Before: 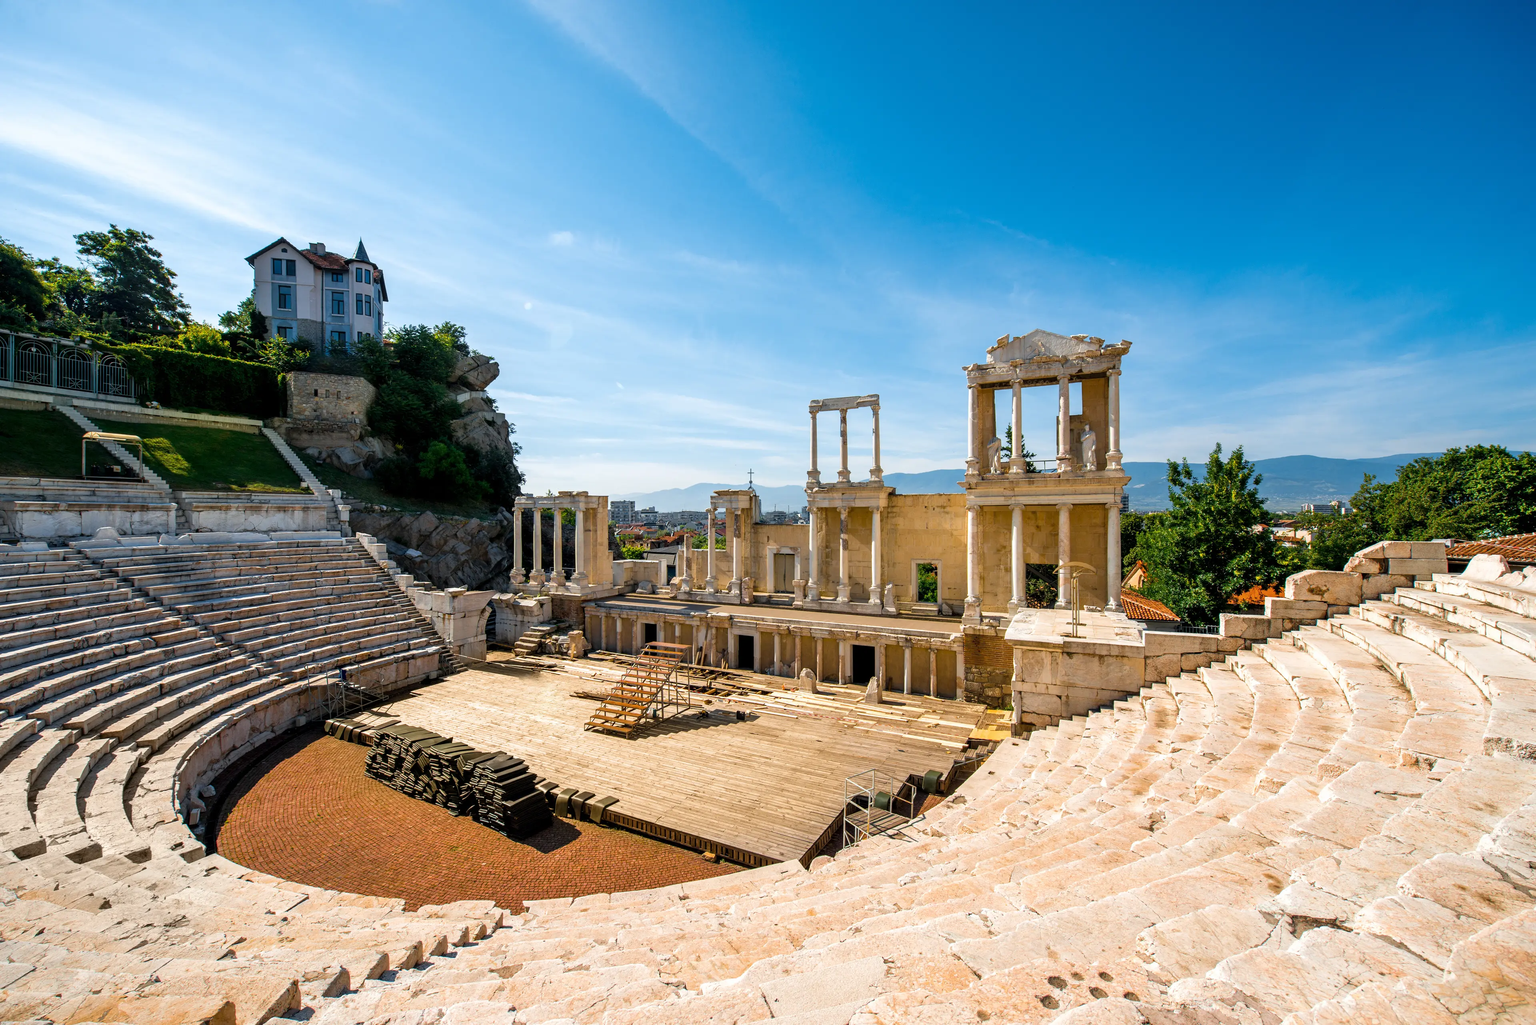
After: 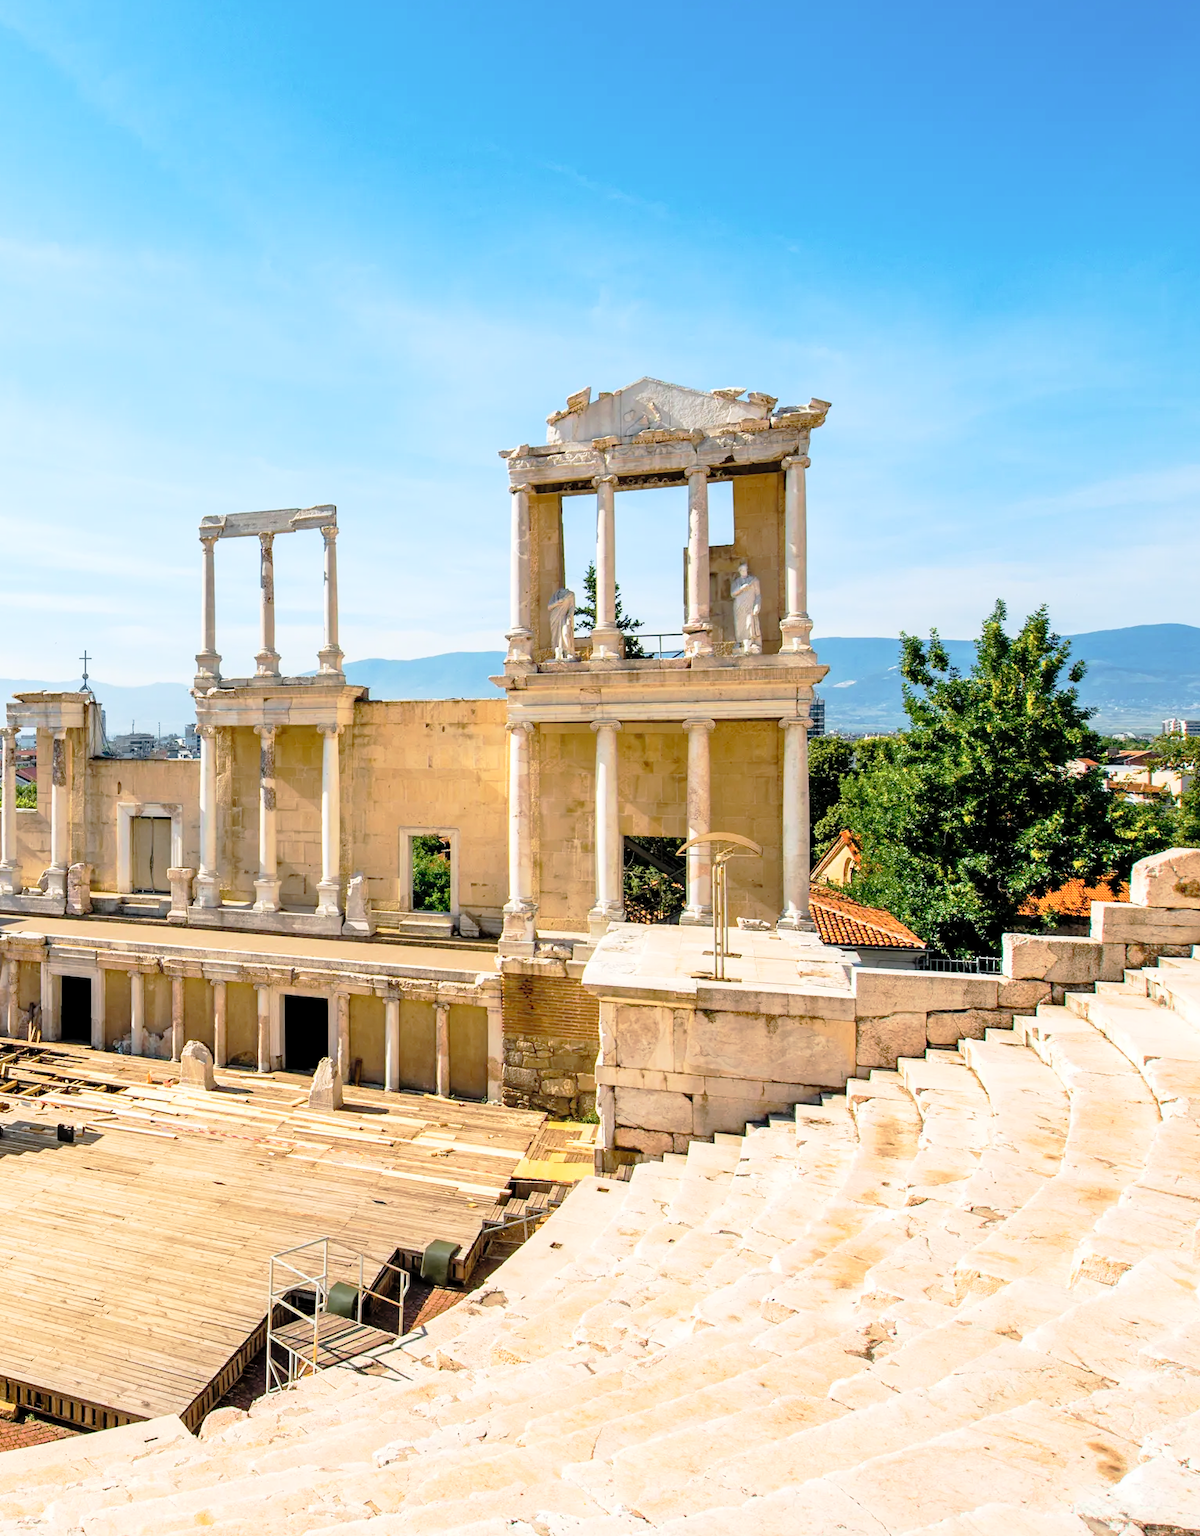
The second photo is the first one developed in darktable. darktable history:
contrast brightness saturation: contrast 0.142, brightness 0.218
tone curve: curves: ch0 [(0.024, 0) (0.075, 0.034) (0.145, 0.098) (0.257, 0.259) (0.408, 0.45) (0.611, 0.64) (0.81, 0.857) (1, 1)]; ch1 [(0, 0) (0.287, 0.198) (0.501, 0.506) (0.56, 0.57) (0.712, 0.777) (0.976, 0.992)]; ch2 [(0, 0) (0.5, 0.5) (0.523, 0.552) (0.59, 0.603) (0.681, 0.754) (1, 1)], preserve colors none
crop: left 46.044%, top 13.311%, right 13.983%, bottom 10.092%
